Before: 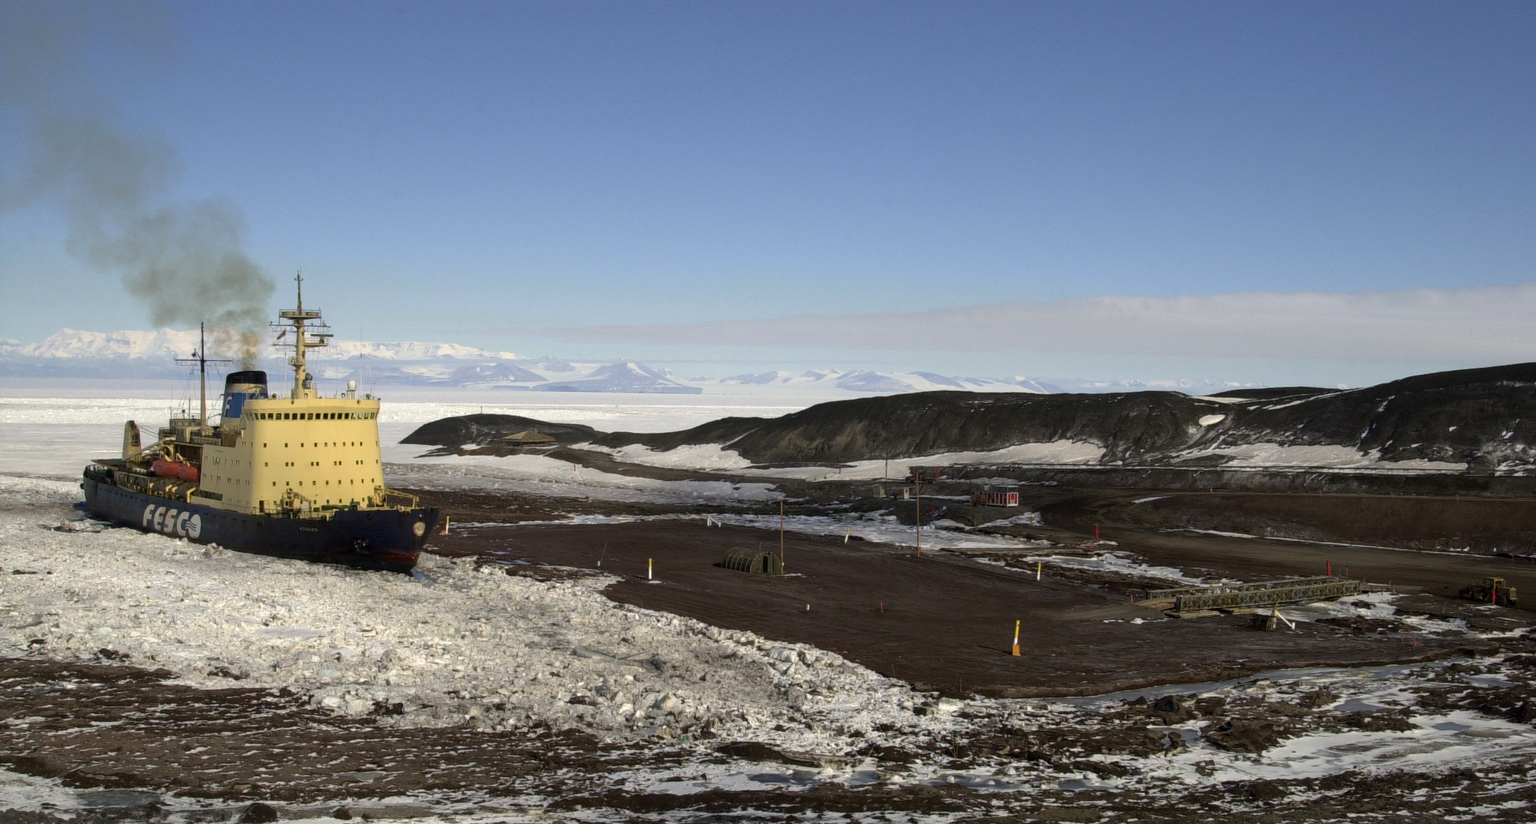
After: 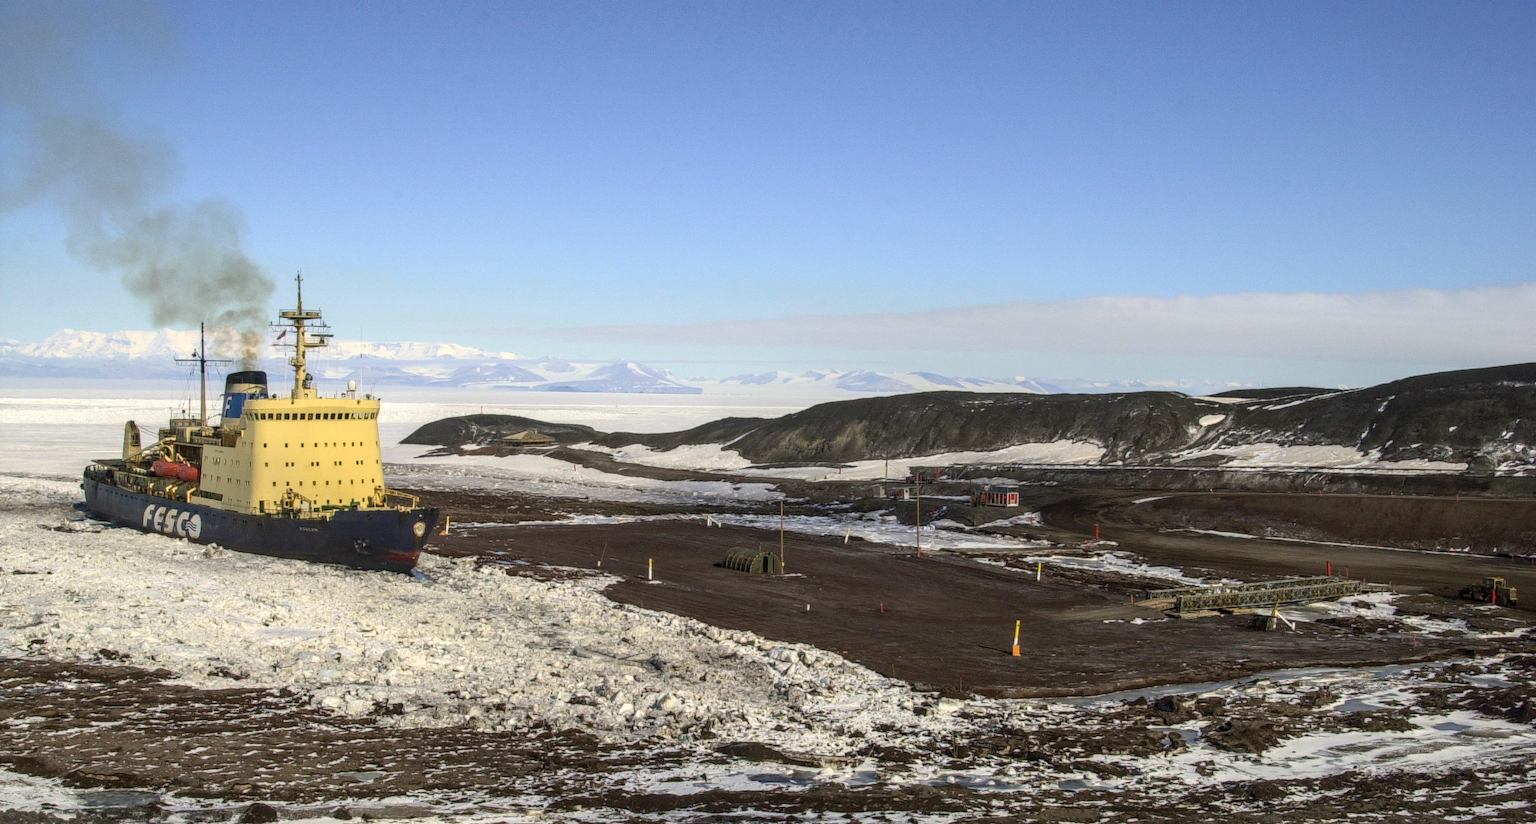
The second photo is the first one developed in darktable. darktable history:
contrast brightness saturation: contrast 0.202, brightness 0.157, saturation 0.223
local contrast: highlights 5%, shadows 6%, detail 133%
